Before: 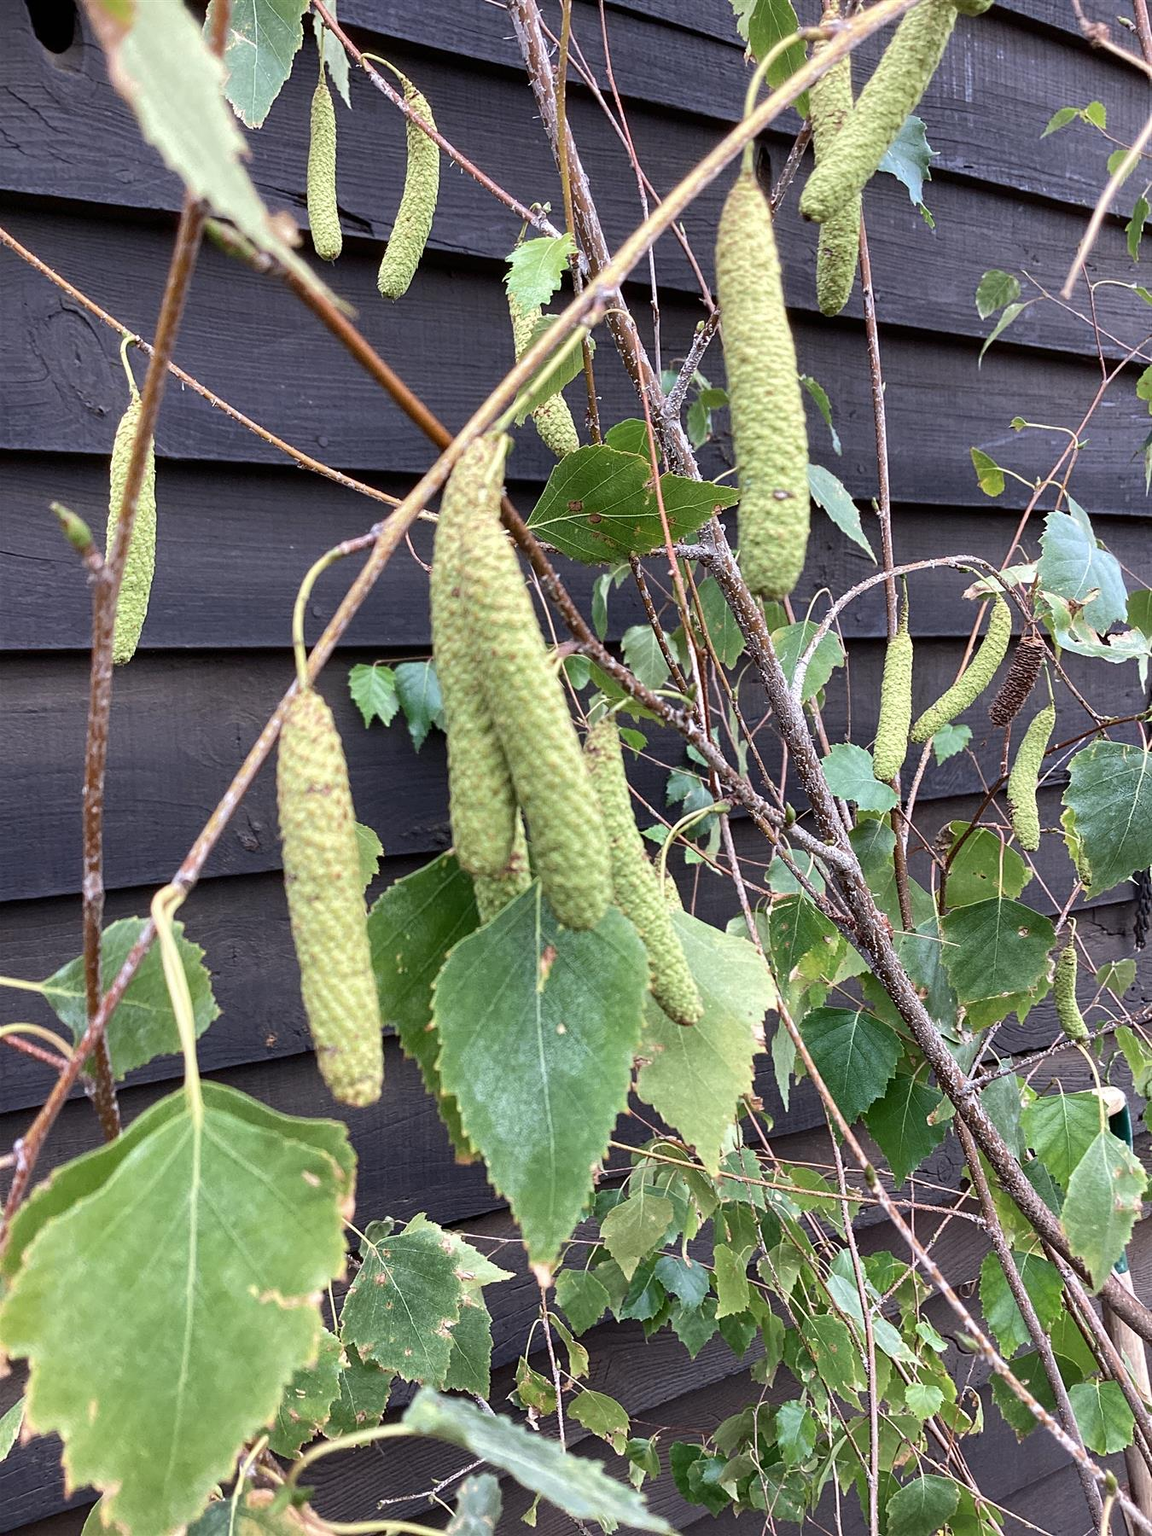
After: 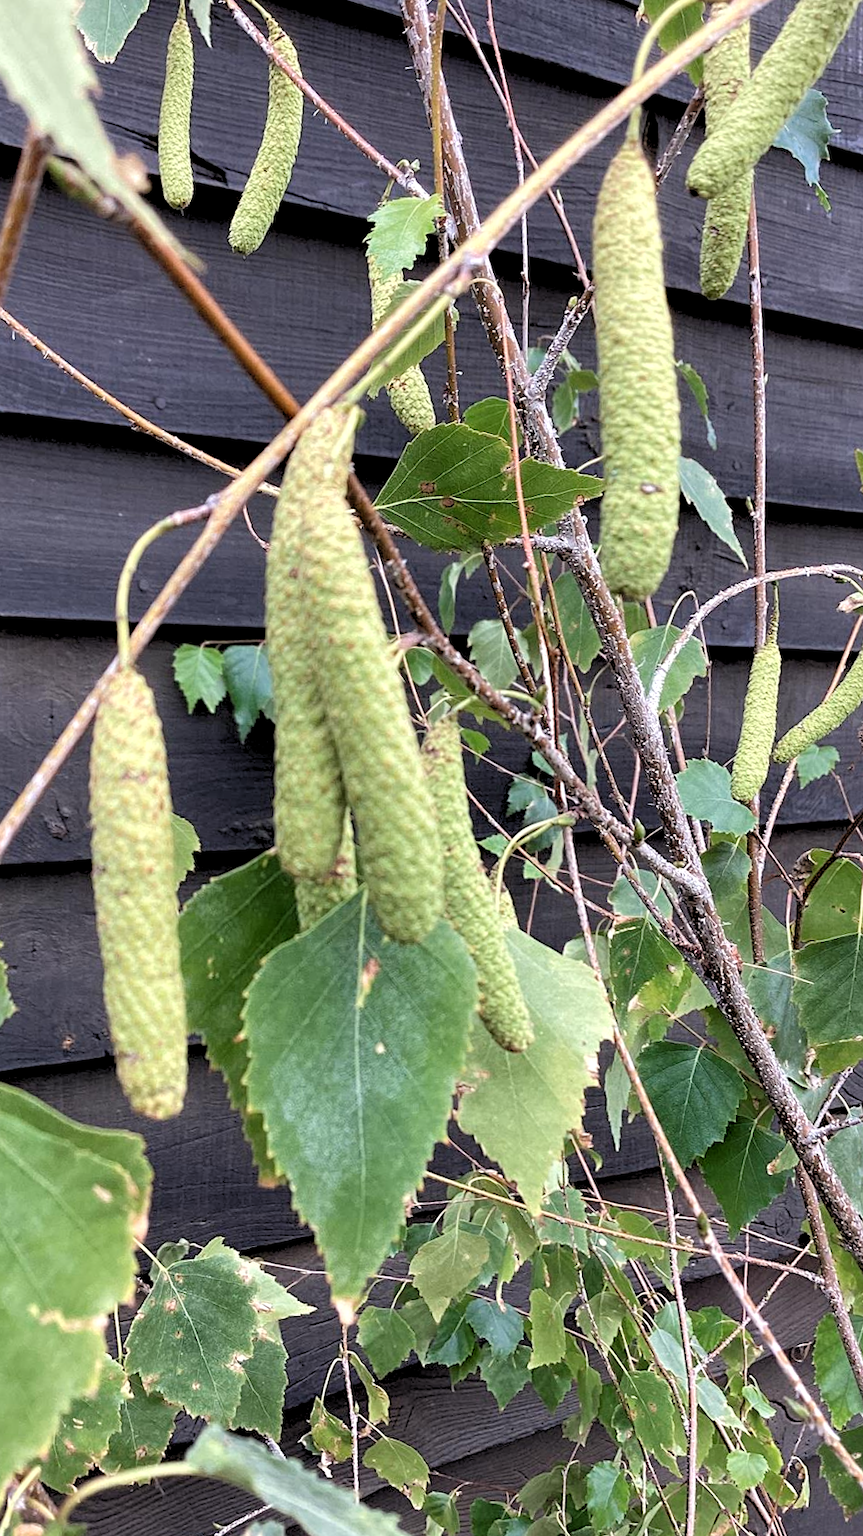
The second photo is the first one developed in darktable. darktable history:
crop and rotate: angle -3.27°, left 14.277%, top 0.028%, right 10.766%, bottom 0.028%
rgb levels: levels [[0.013, 0.434, 0.89], [0, 0.5, 1], [0, 0.5, 1]]
color zones: curves: ch0 [(0.25, 0.5) (0.636, 0.25) (0.75, 0.5)]
